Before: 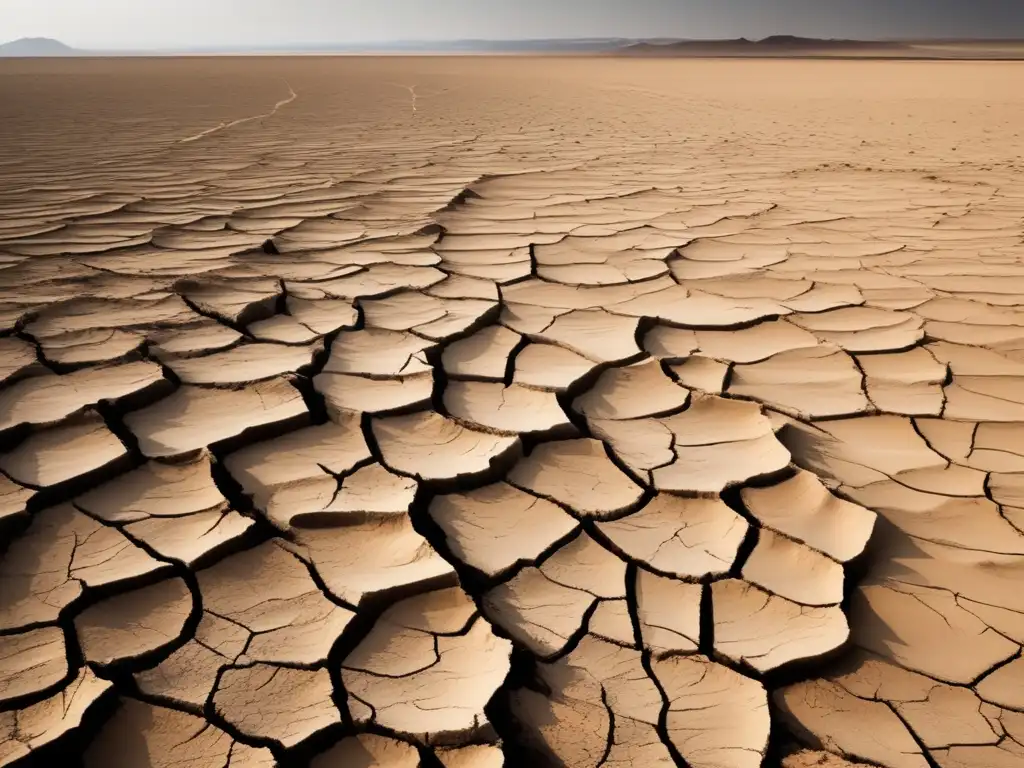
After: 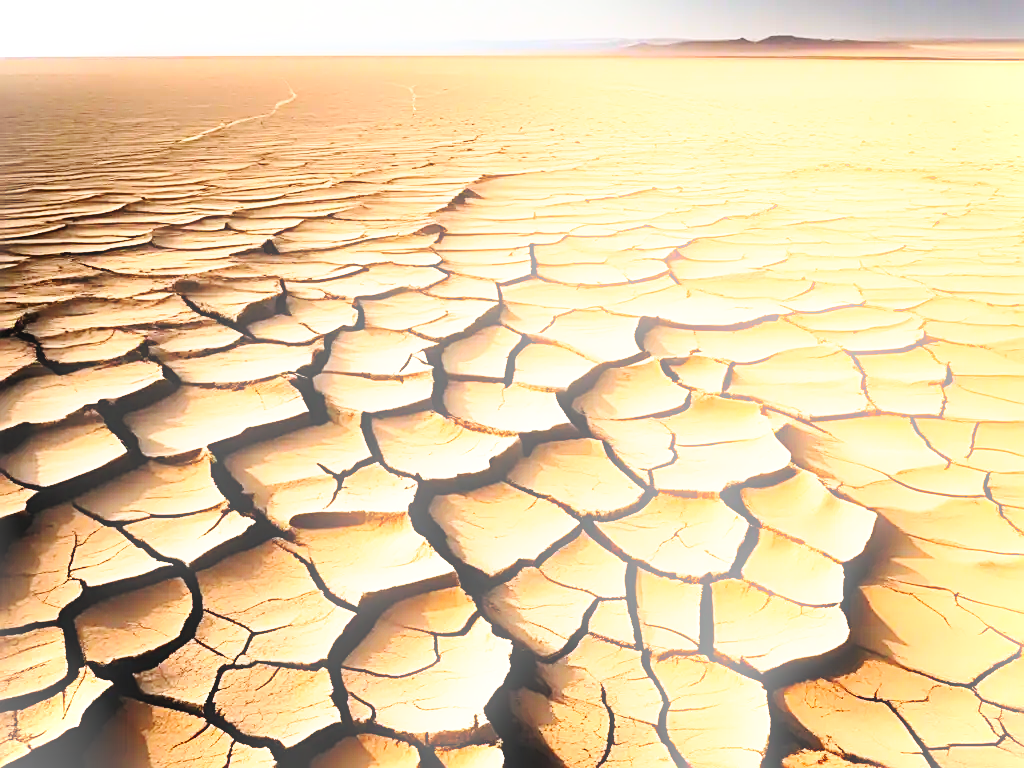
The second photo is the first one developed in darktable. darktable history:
base curve: curves: ch0 [(0, 0) (0.026, 0.03) (0.109, 0.232) (0.351, 0.748) (0.669, 0.968) (1, 1)], preserve colors none
sharpen: on, module defaults
bloom: size 9%, threshold 100%, strength 7%
vignetting: fall-off start 100%, brightness 0.3, saturation 0
contrast brightness saturation: contrast 0.2, brightness 0.16, saturation 0.22
tone equalizer: -7 EV 0.18 EV, -6 EV 0.12 EV, -5 EV 0.08 EV, -4 EV 0.04 EV, -2 EV -0.02 EV, -1 EV -0.04 EV, +0 EV -0.06 EV, luminance estimator HSV value / RGB max
